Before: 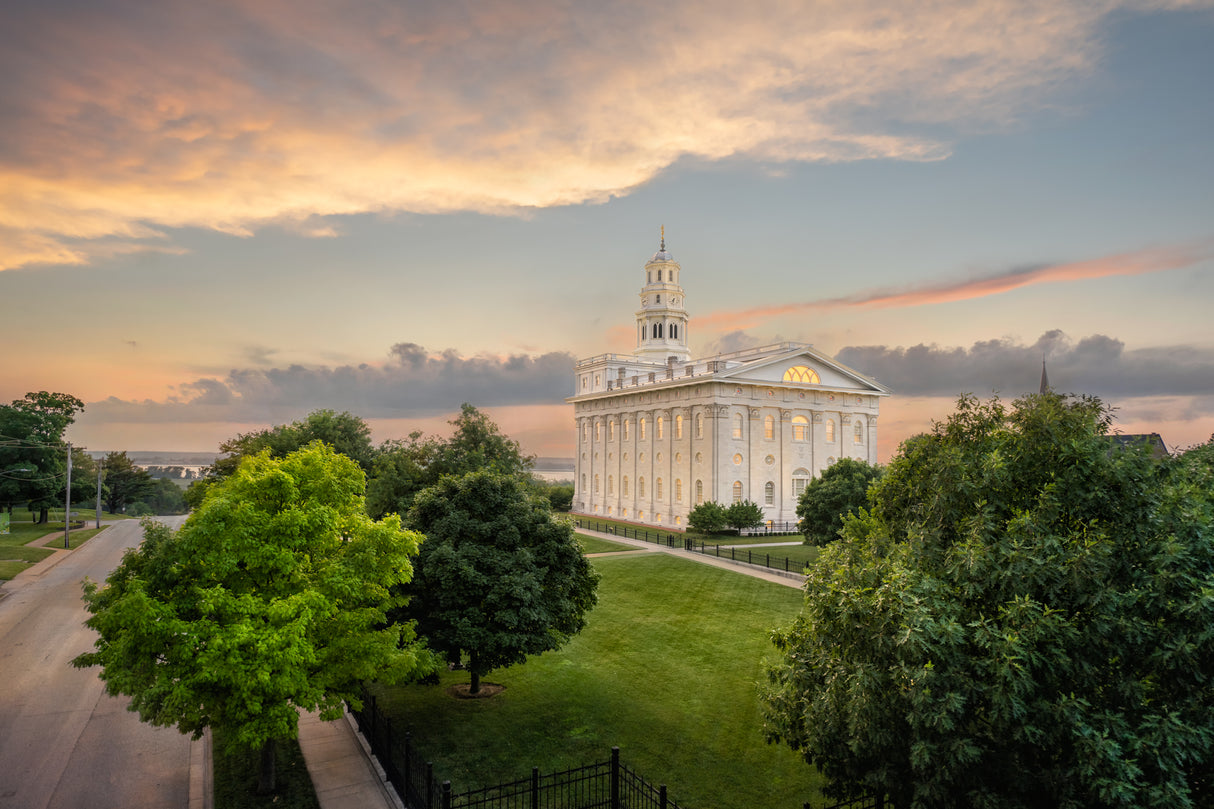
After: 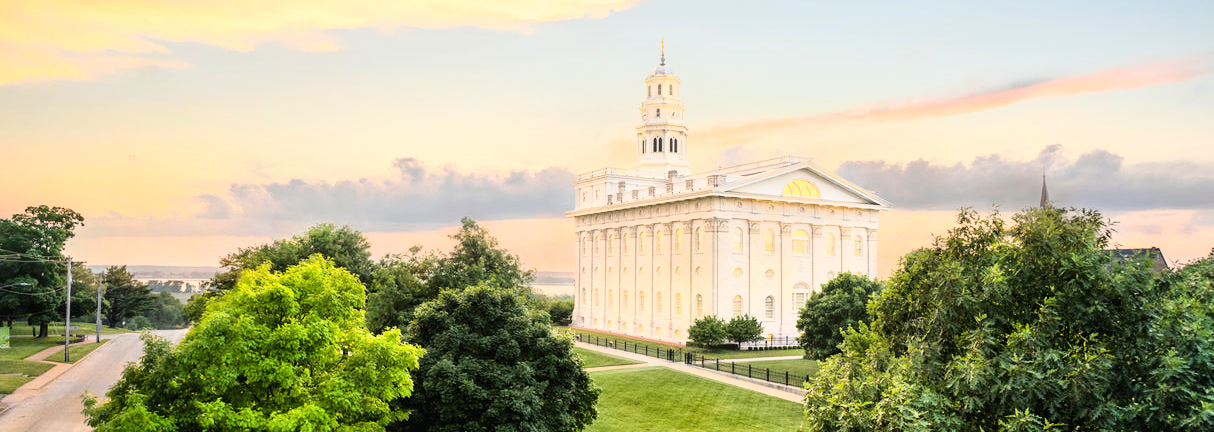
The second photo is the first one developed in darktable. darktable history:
crop and rotate: top 23.043%, bottom 23.437%
base curve: curves: ch0 [(0, 0) (0.018, 0.026) (0.143, 0.37) (0.33, 0.731) (0.458, 0.853) (0.735, 0.965) (0.905, 0.986) (1, 1)]
